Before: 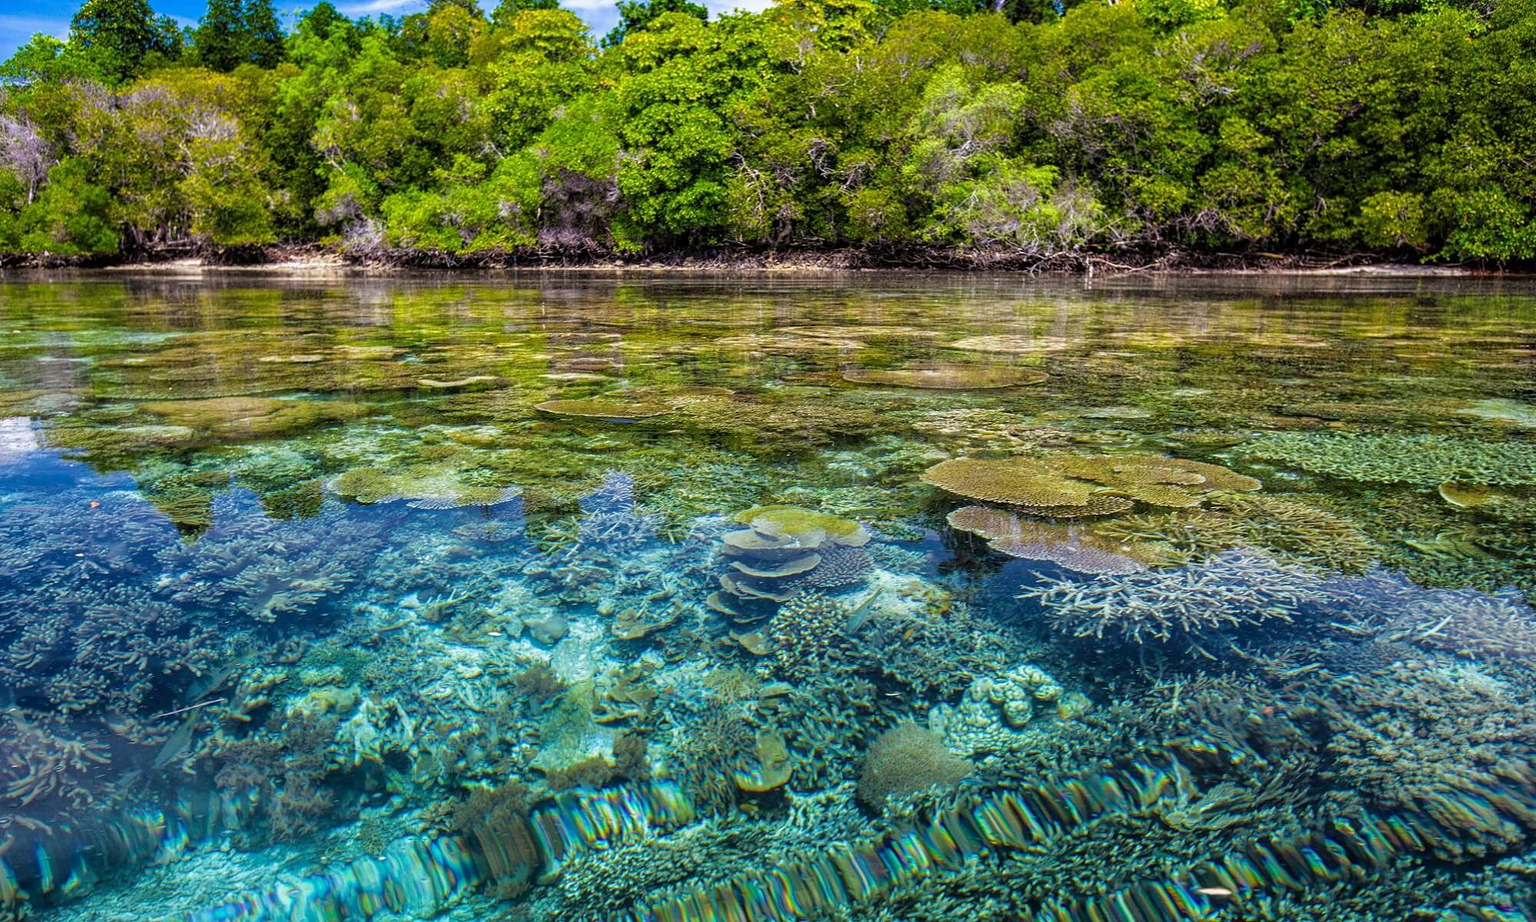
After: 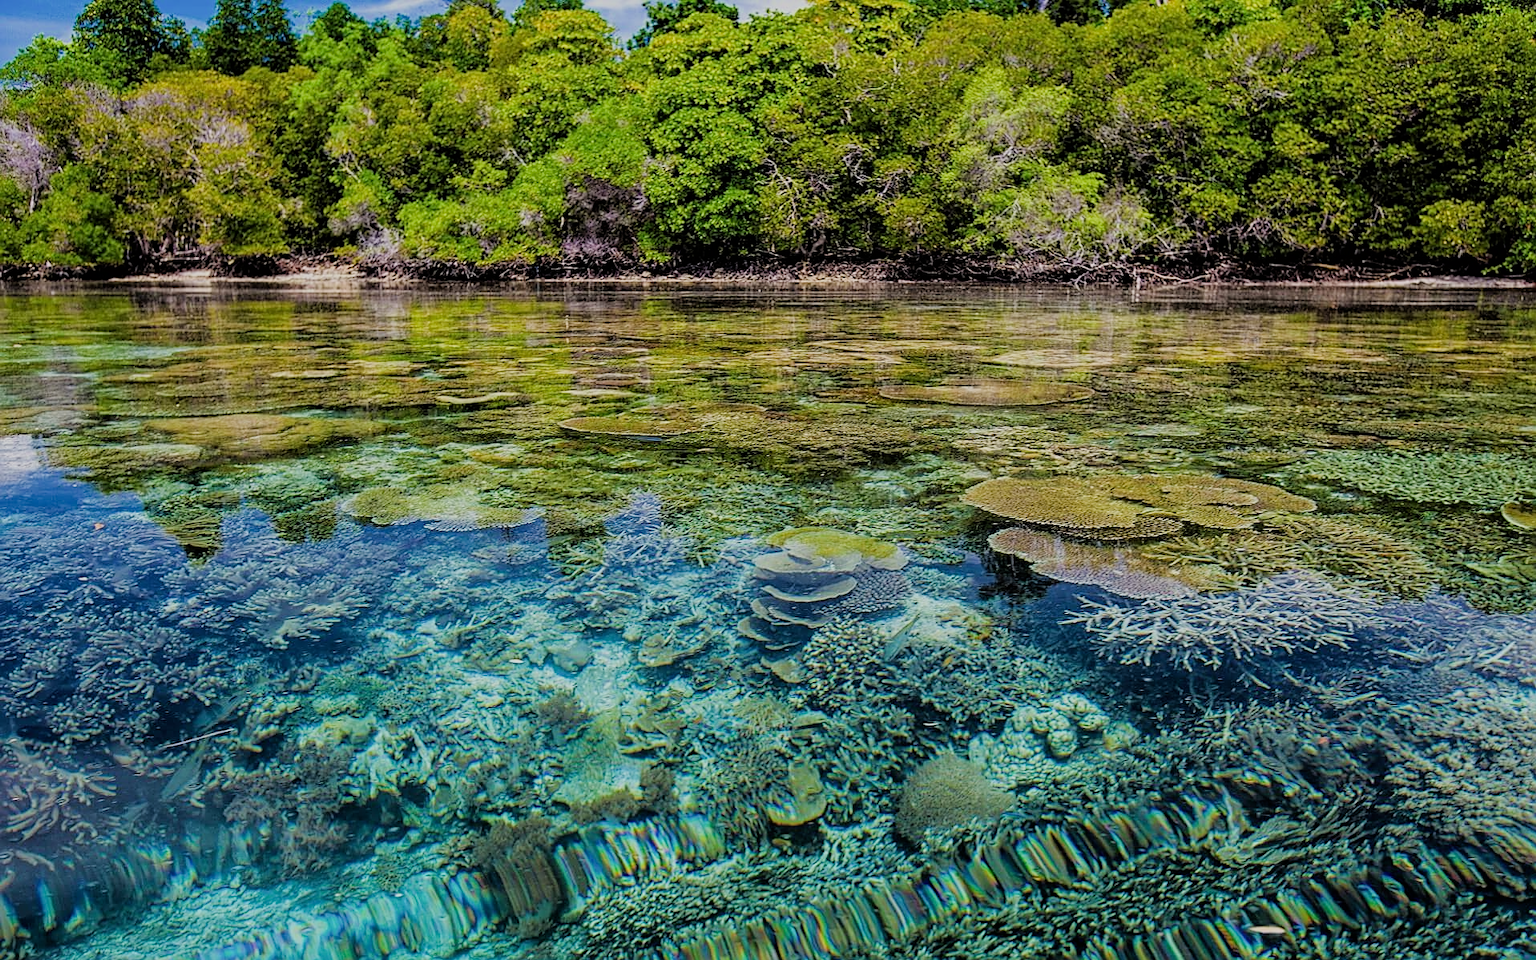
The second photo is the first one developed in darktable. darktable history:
filmic rgb: black relative exposure -6.98 EV, white relative exposure 5.63 EV, hardness 2.86
crop: right 4.126%, bottom 0.031%
white balance: red 1.009, blue 0.985
sharpen: amount 0.478
